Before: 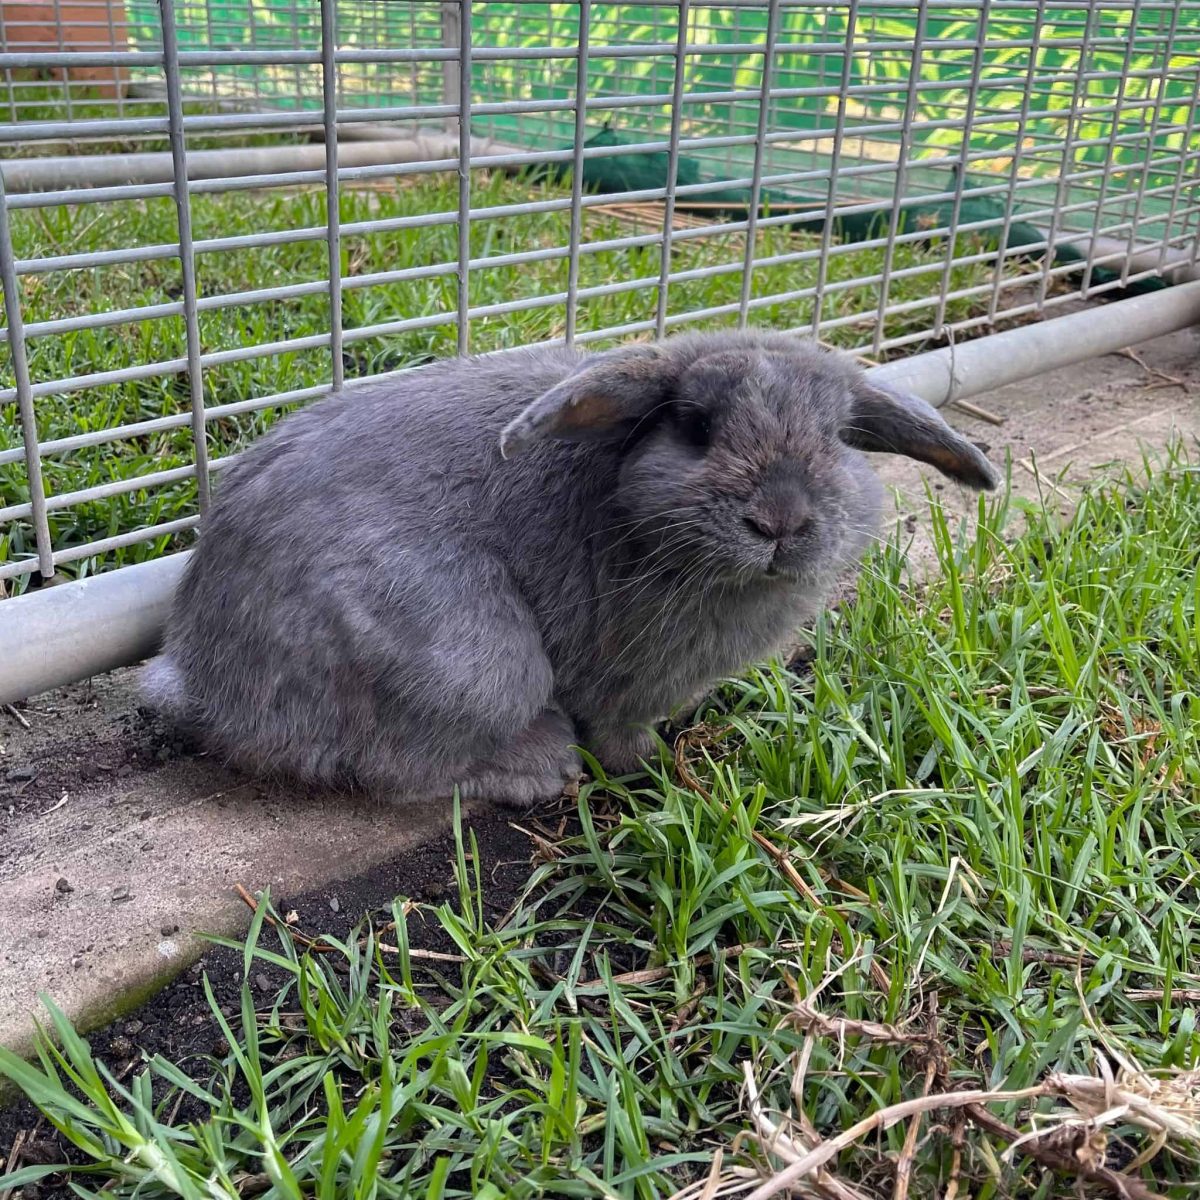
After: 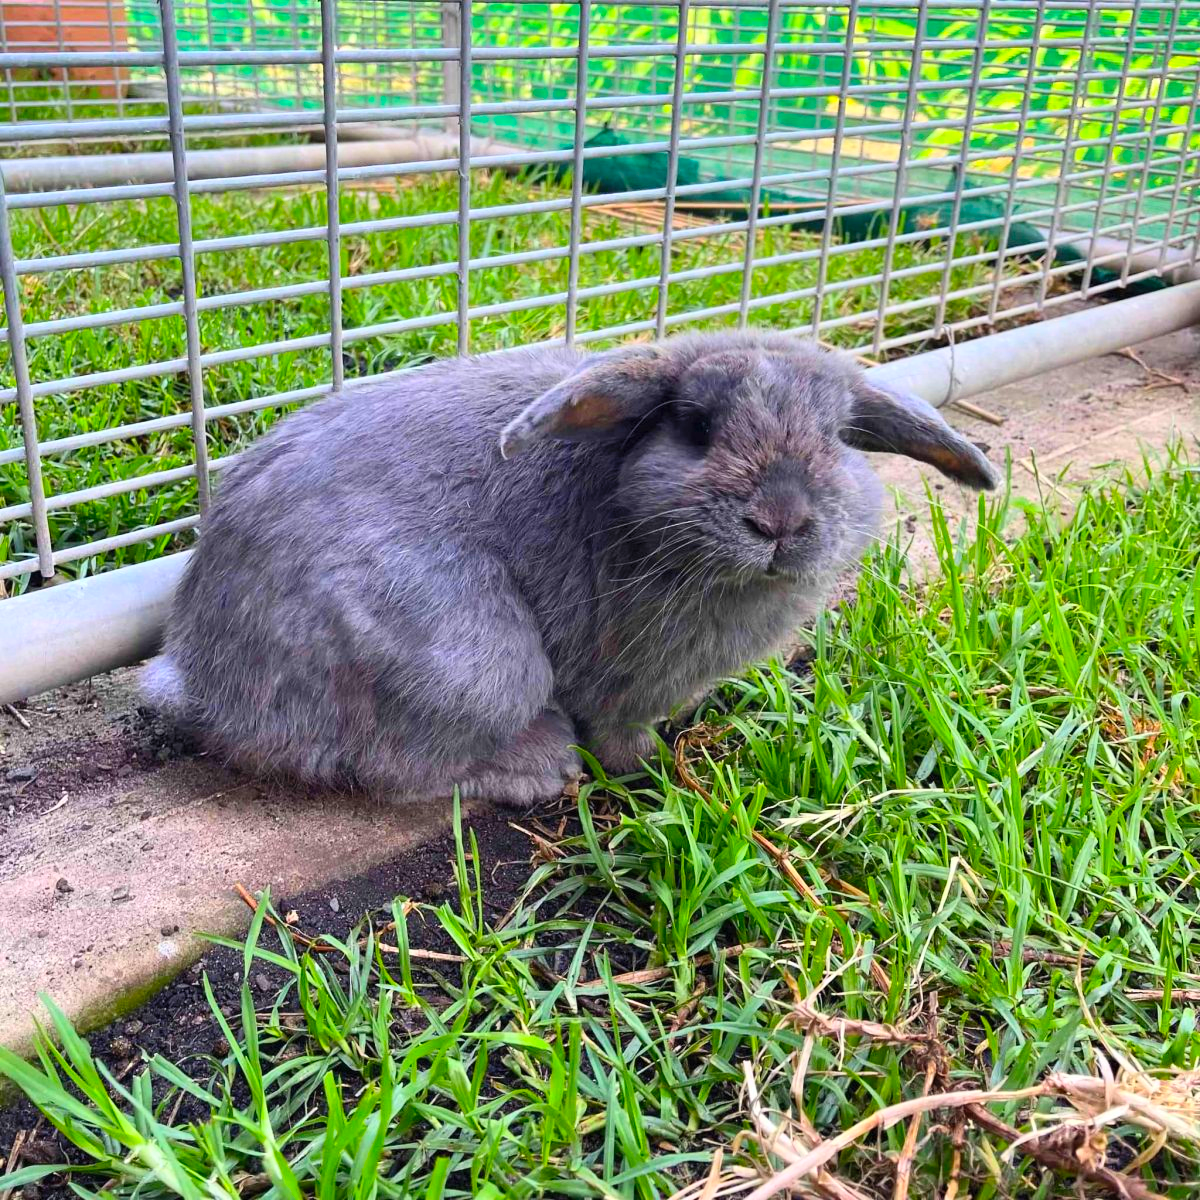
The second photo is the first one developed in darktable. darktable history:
contrast brightness saturation: contrast 0.196, brightness 0.196, saturation 0.799
